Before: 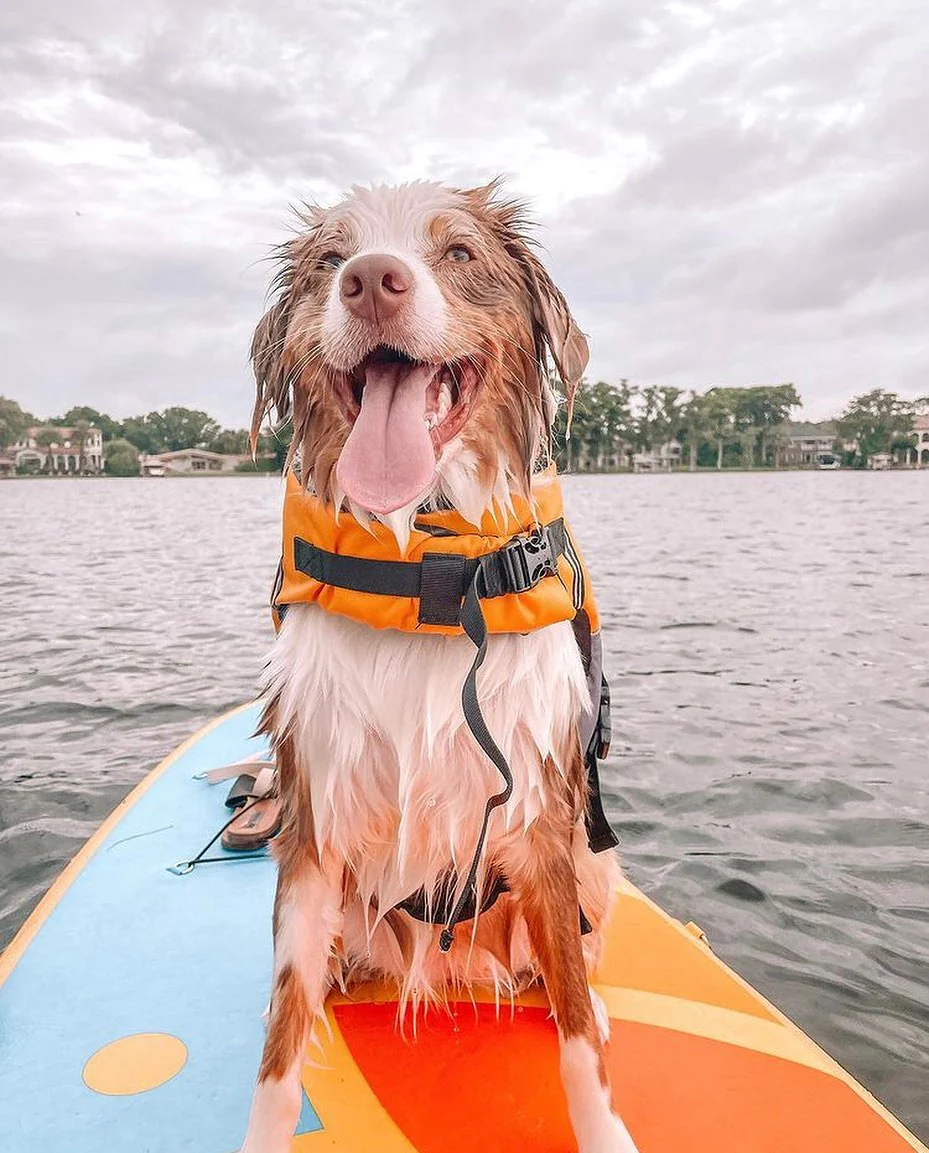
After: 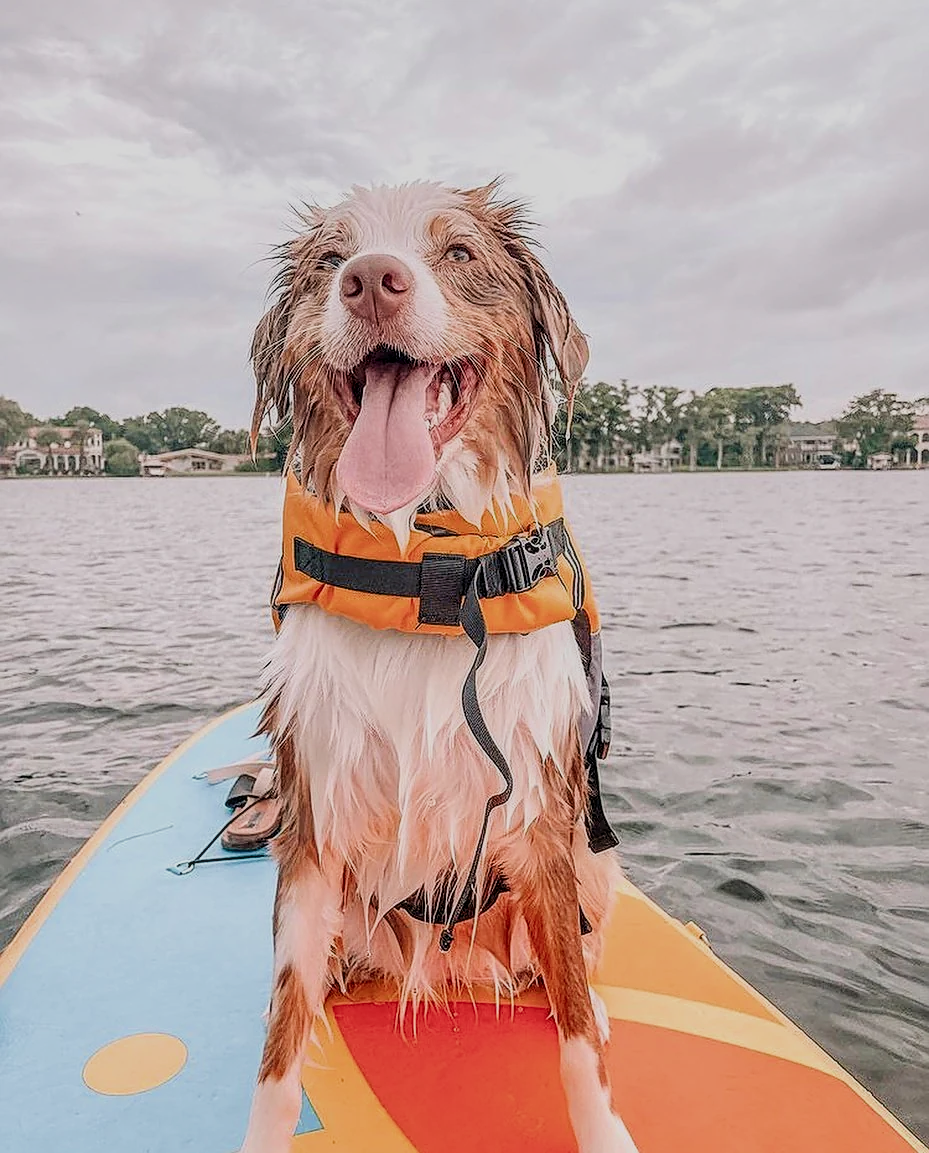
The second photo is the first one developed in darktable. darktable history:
filmic rgb: black relative exposure -16 EV, white relative exposure 6.85 EV, hardness 4.7, color science v4 (2020)
sharpen: on, module defaults
local contrast: on, module defaults
